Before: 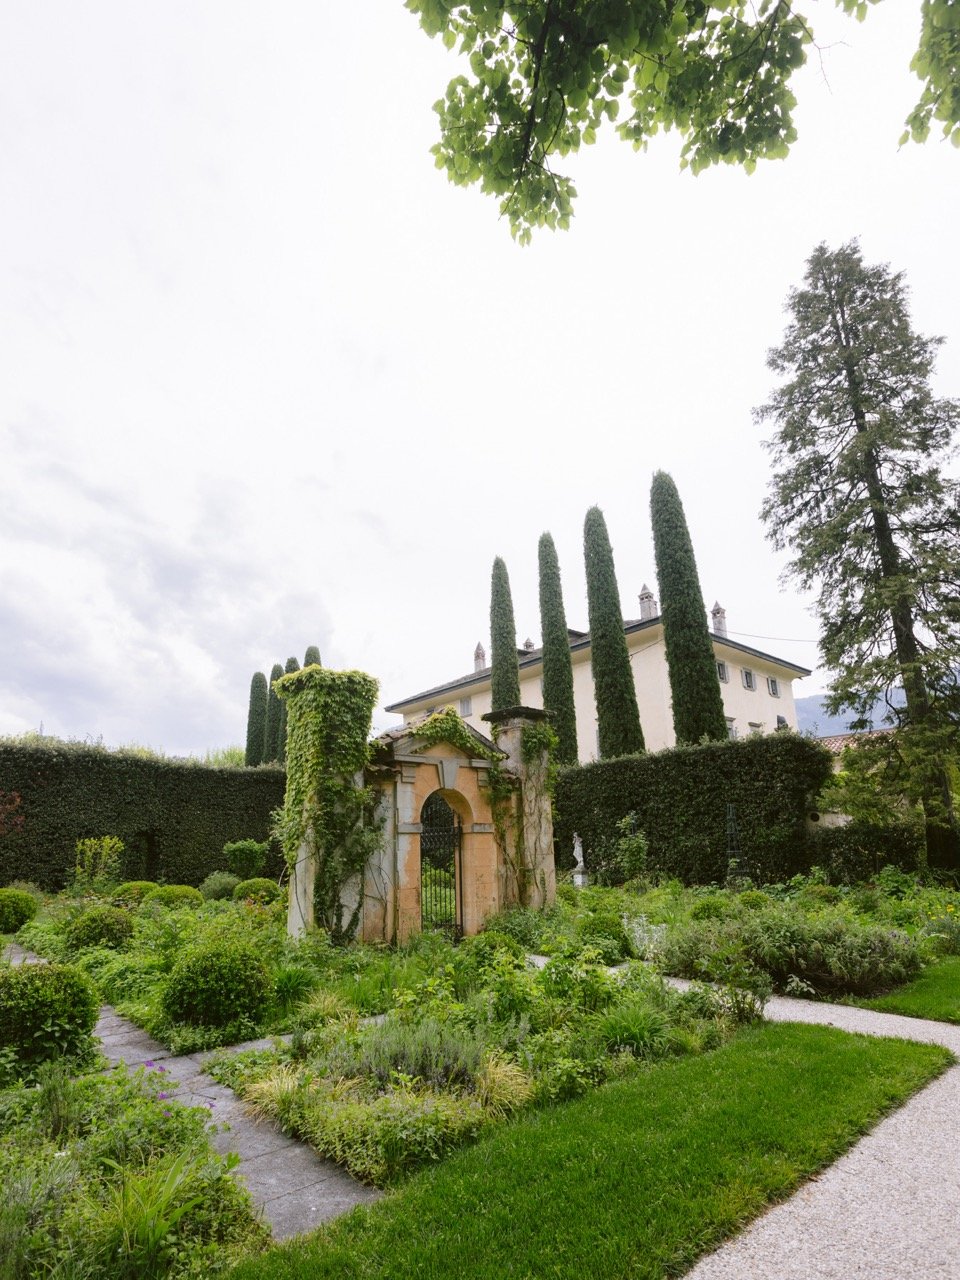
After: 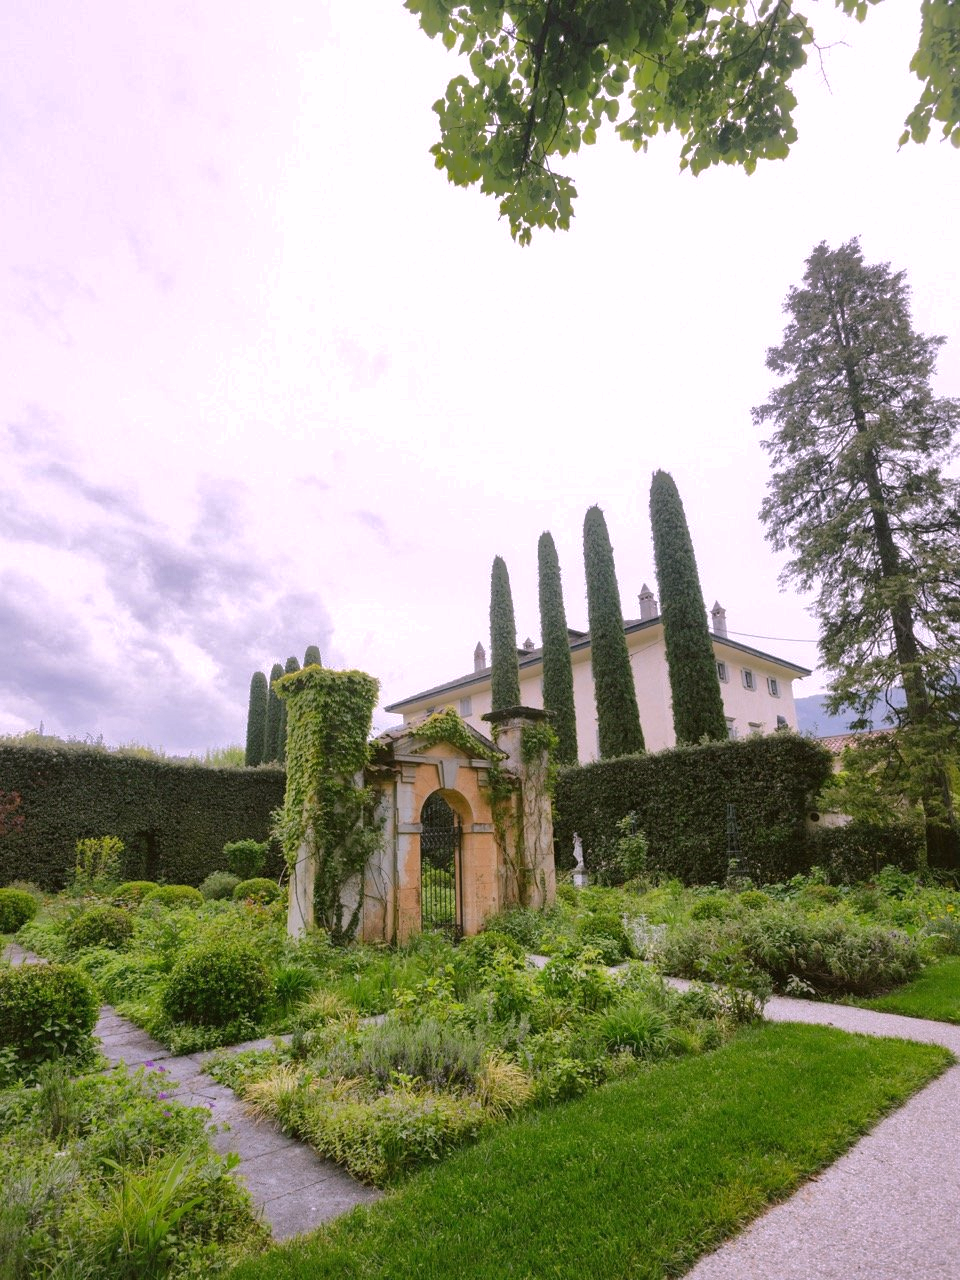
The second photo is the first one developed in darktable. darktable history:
white balance: red 1.05, blue 1.072
shadows and highlights: shadows 40, highlights -60
